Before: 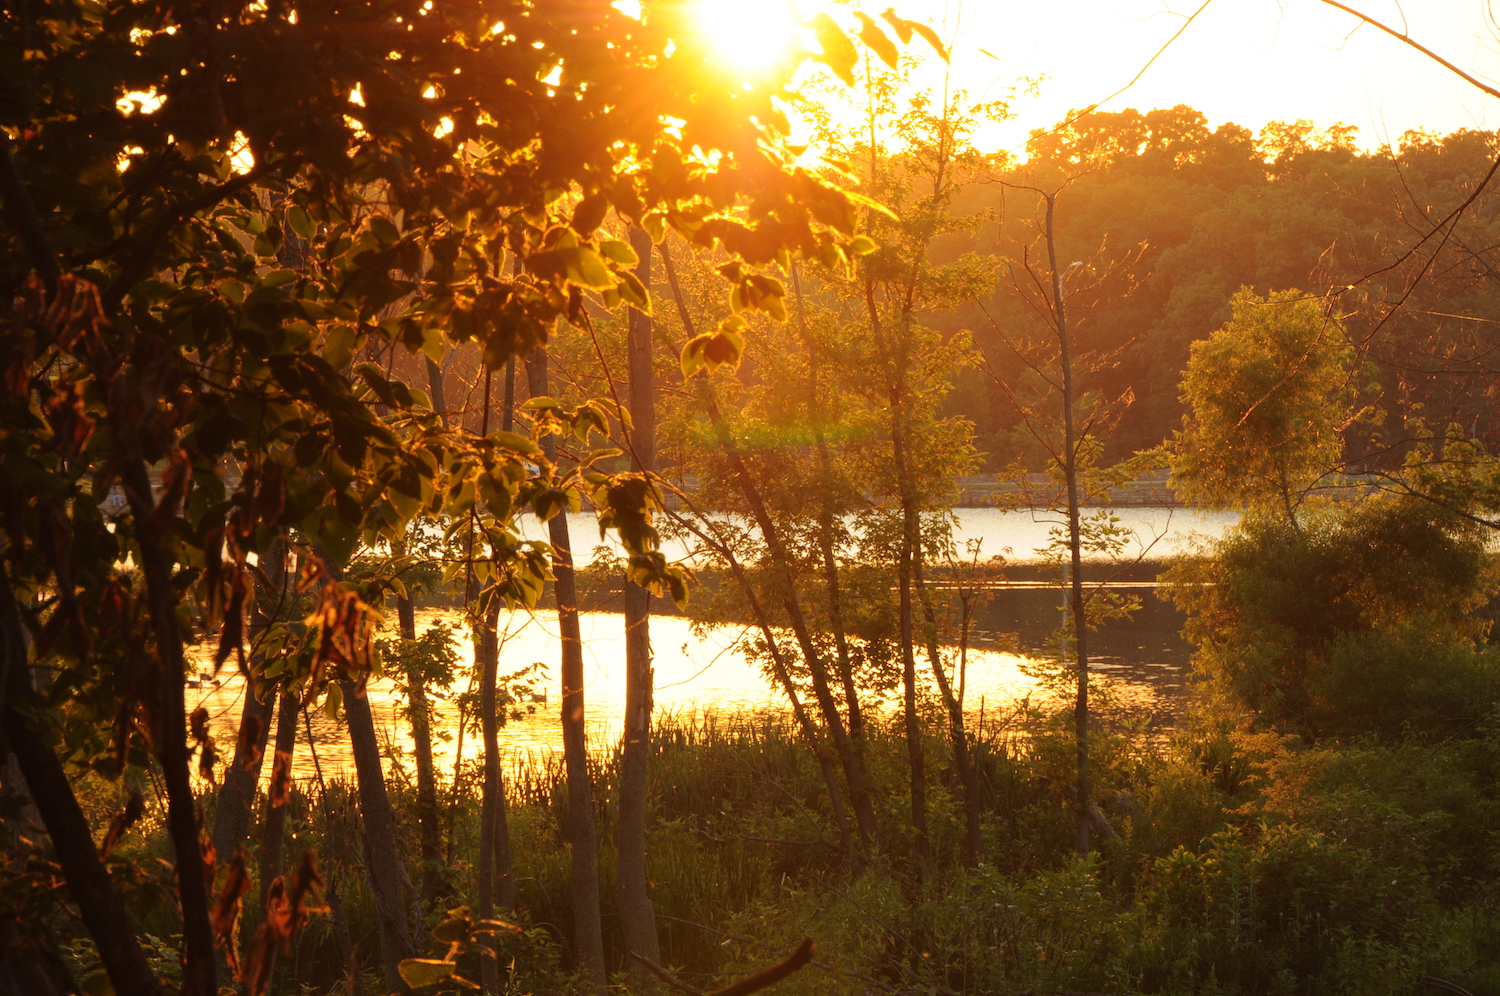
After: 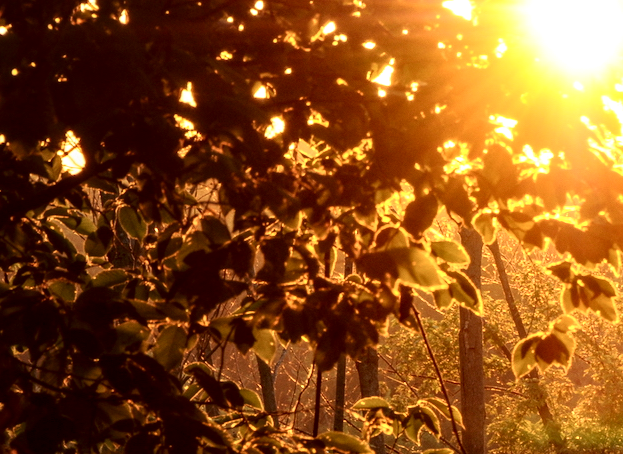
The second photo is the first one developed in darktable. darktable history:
local contrast: detail 150%
crop and rotate: left 11.297%, top 0.082%, right 47.118%, bottom 54.273%
tone curve: curves: ch0 [(0, 0) (0.137, 0.063) (0.255, 0.176) (0.502, 0.502) (0.749, 0.839) (1, 1)], color space Lab, independent channels, preserve colors none
